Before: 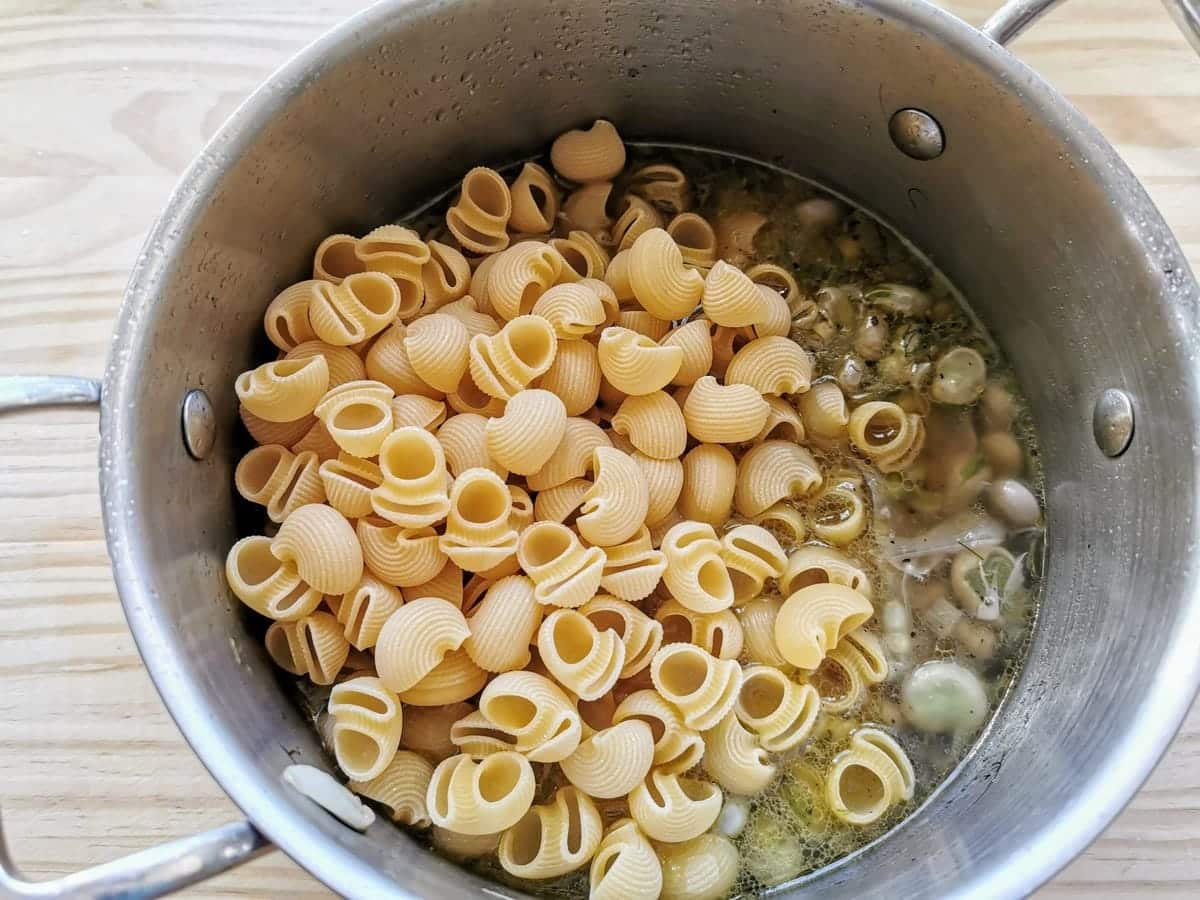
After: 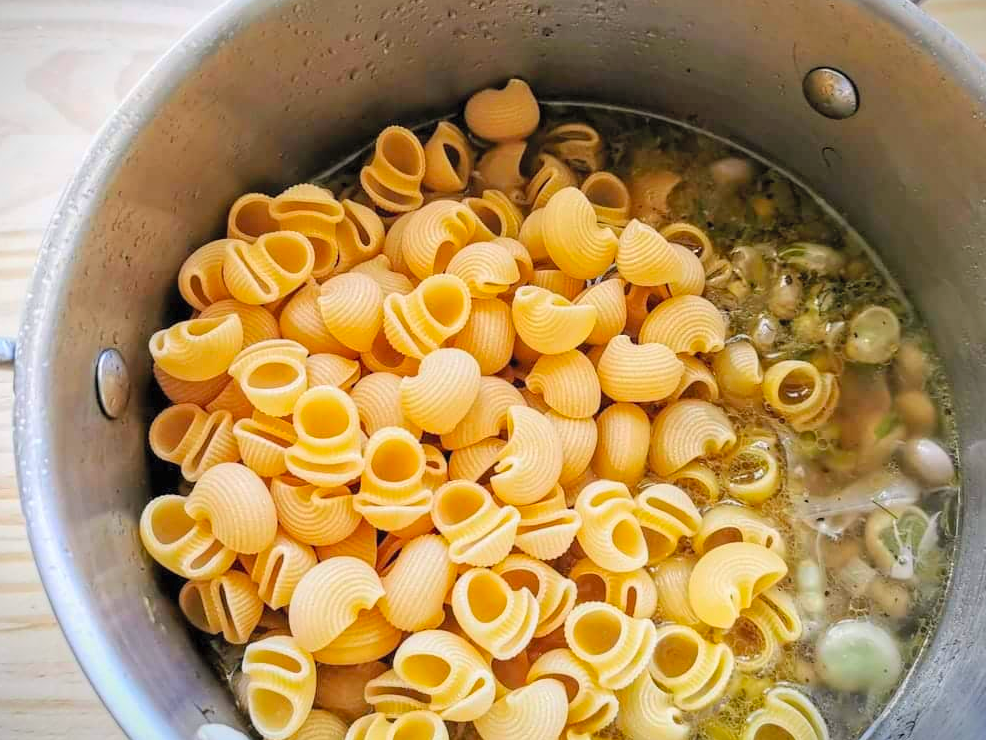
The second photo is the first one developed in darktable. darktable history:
color correction: saturation 1.1
crop and rotate: left 7.196%, top 4.574%, right 10.605%, bottom 13.178%
vignetting: fall-off start 97.23%, saturation -0.024, center (-0.033, -0.042), width/height ratio 1.179, unbound false
contrast brightness saturation: contrast 0.07, brightness 0.18, saturation 0.4
